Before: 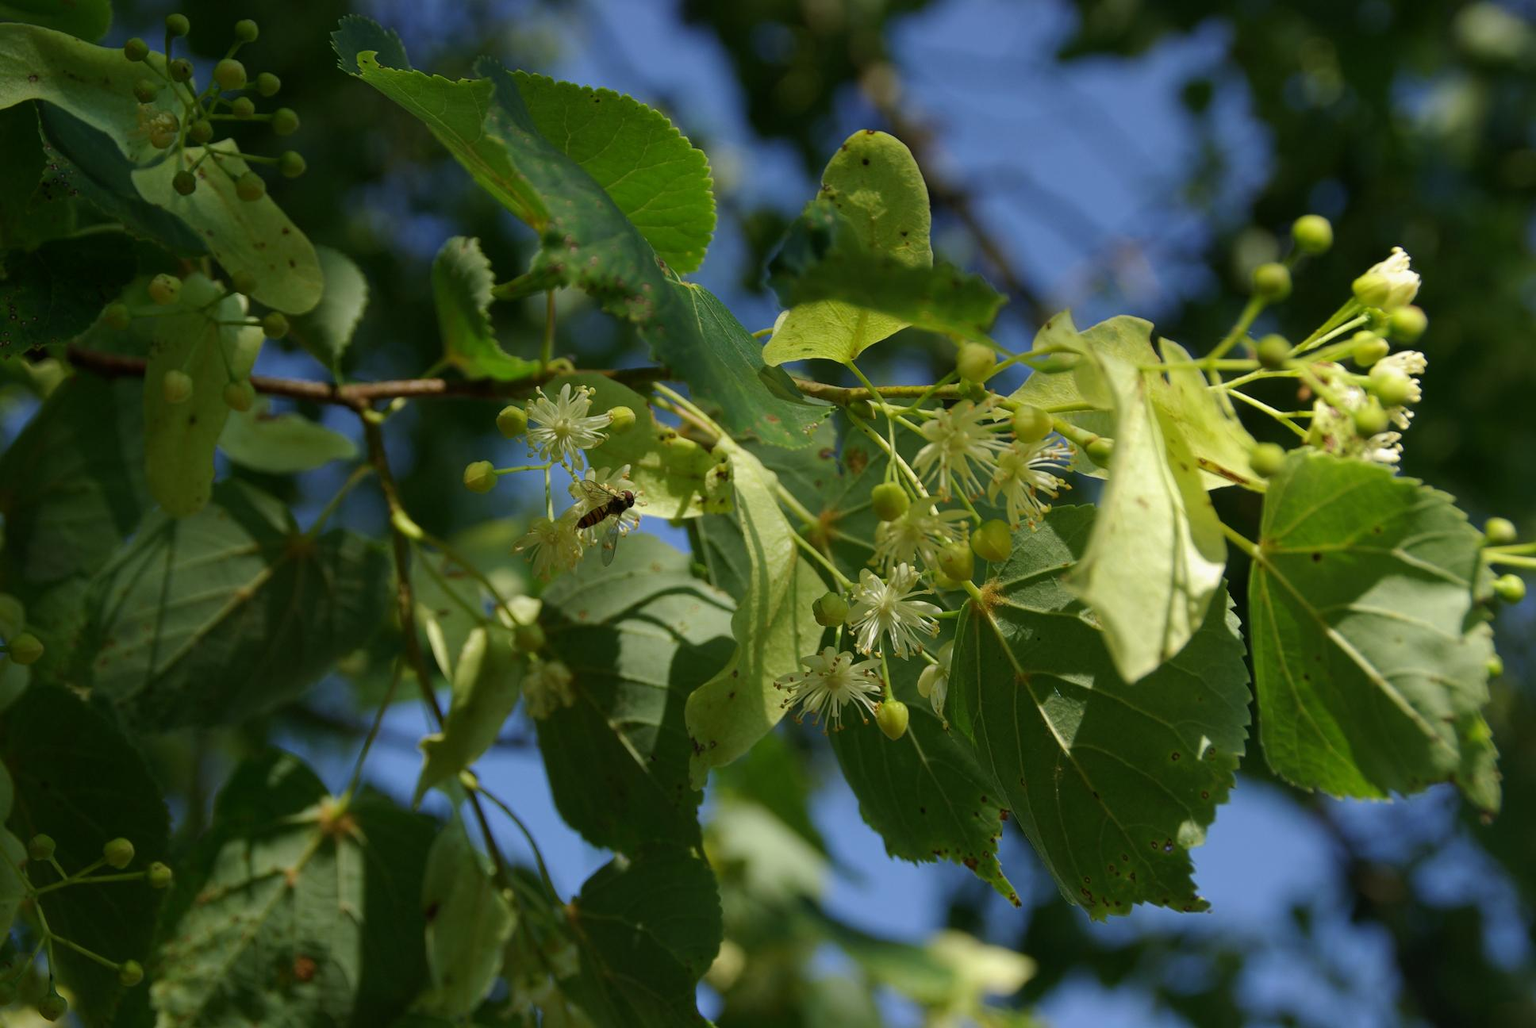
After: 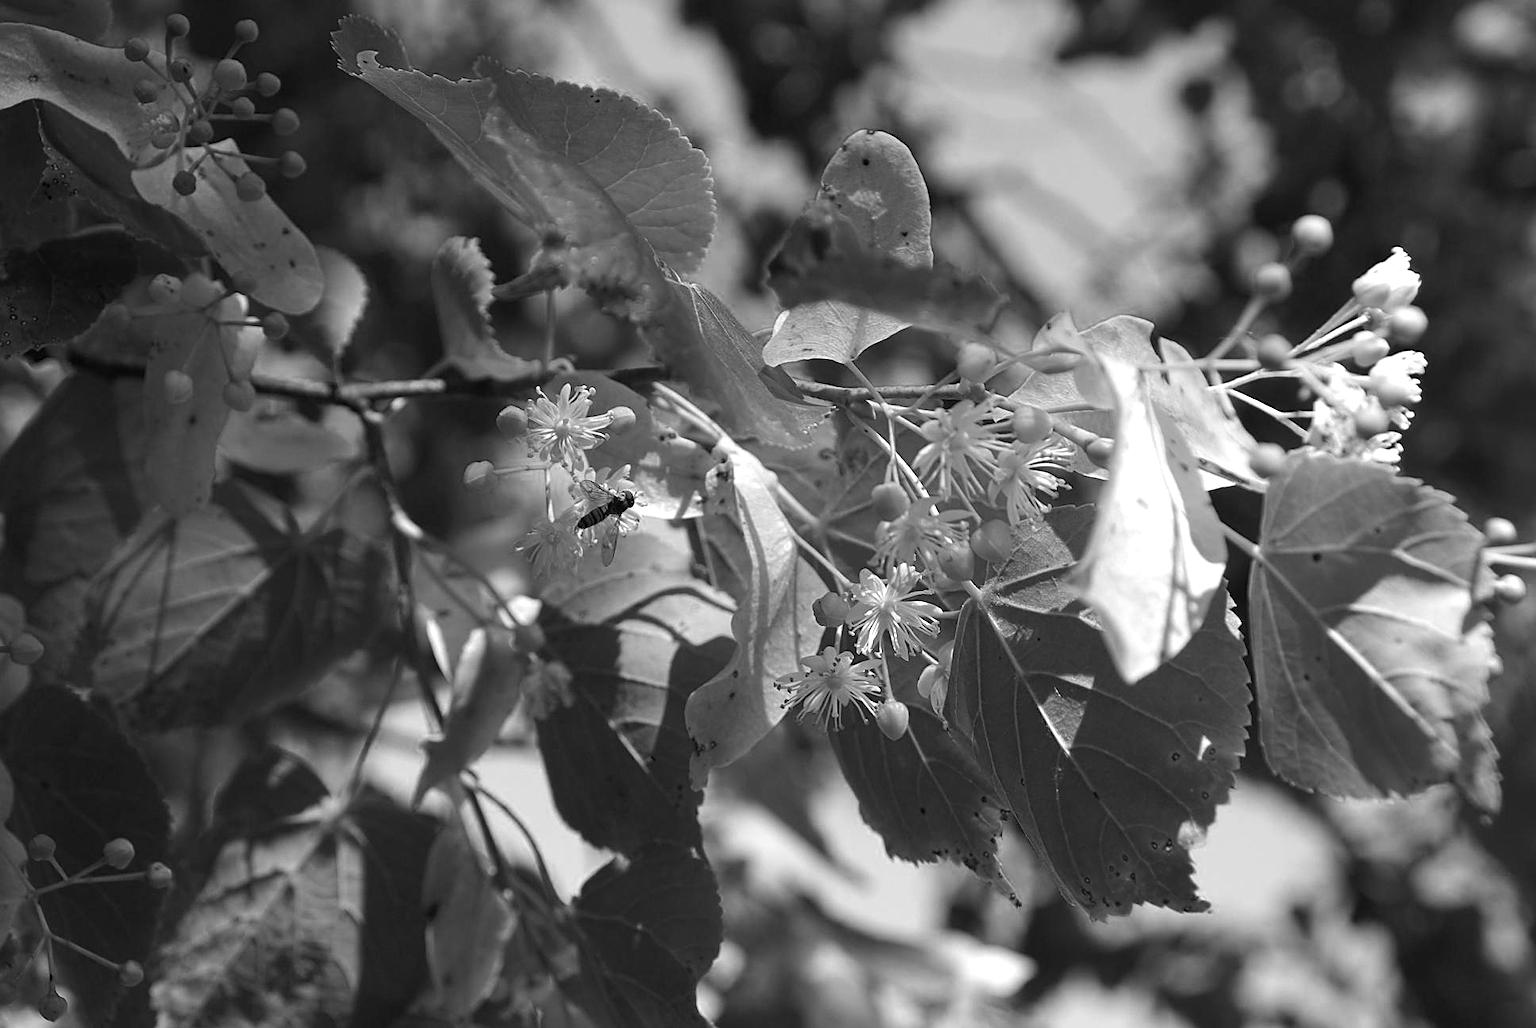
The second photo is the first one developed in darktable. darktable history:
grain: coarseness 0.81 ISO, strength 1.34%, mid-tones bias 0%
color calibration: output gray [0.18, 0.41, 0.41, 0], gray › normalize channels true, illuminant same as pipeline (D50), adaptation XYZ, x 0.346, y 0.359, gamut compression 0
sharpen: on, module defaults
exposure: black level correction 0, exposure 1.1 EV, compensate highlight preservation false
